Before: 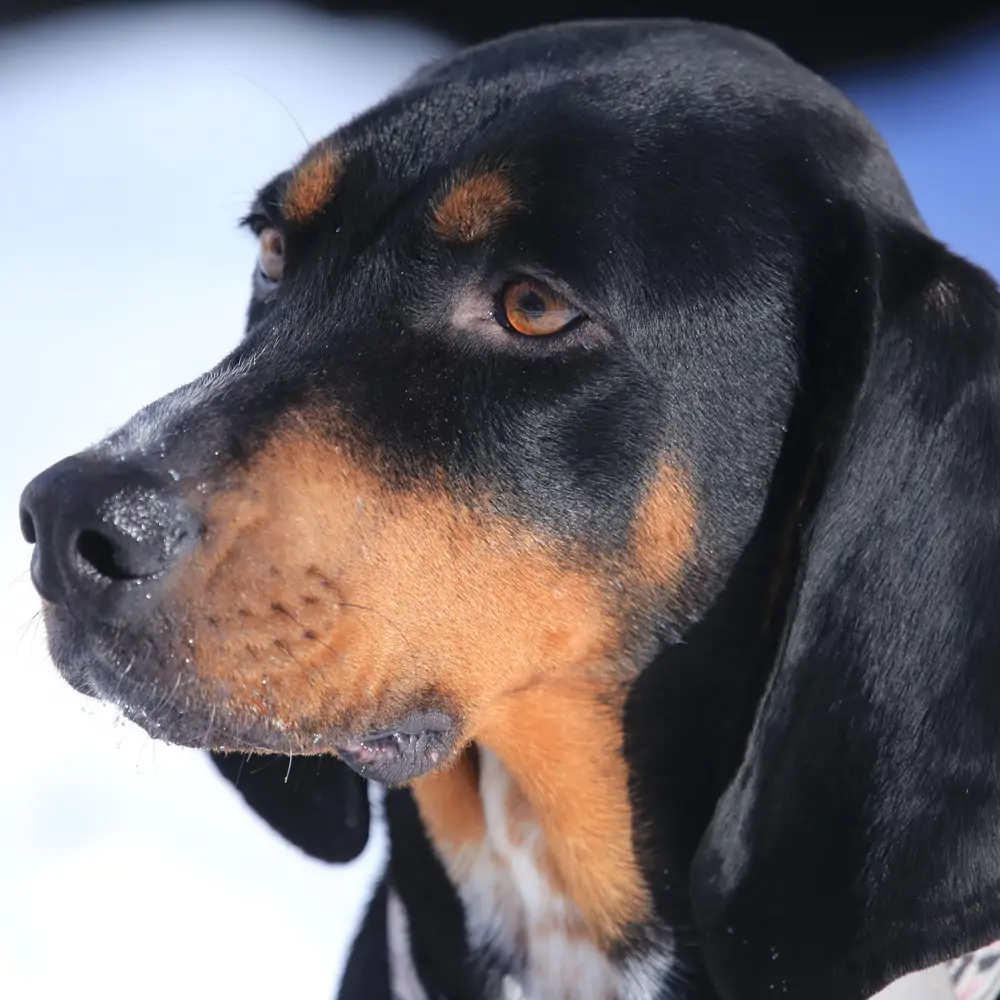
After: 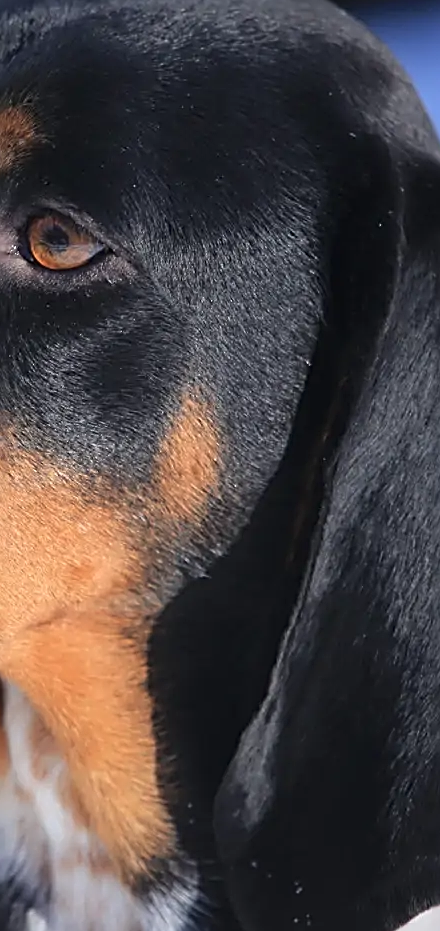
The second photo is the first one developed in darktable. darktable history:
sharpen: radius 2.817, amount 0.715
crop: left 47.628%, top 6.643%, right 7.874%
